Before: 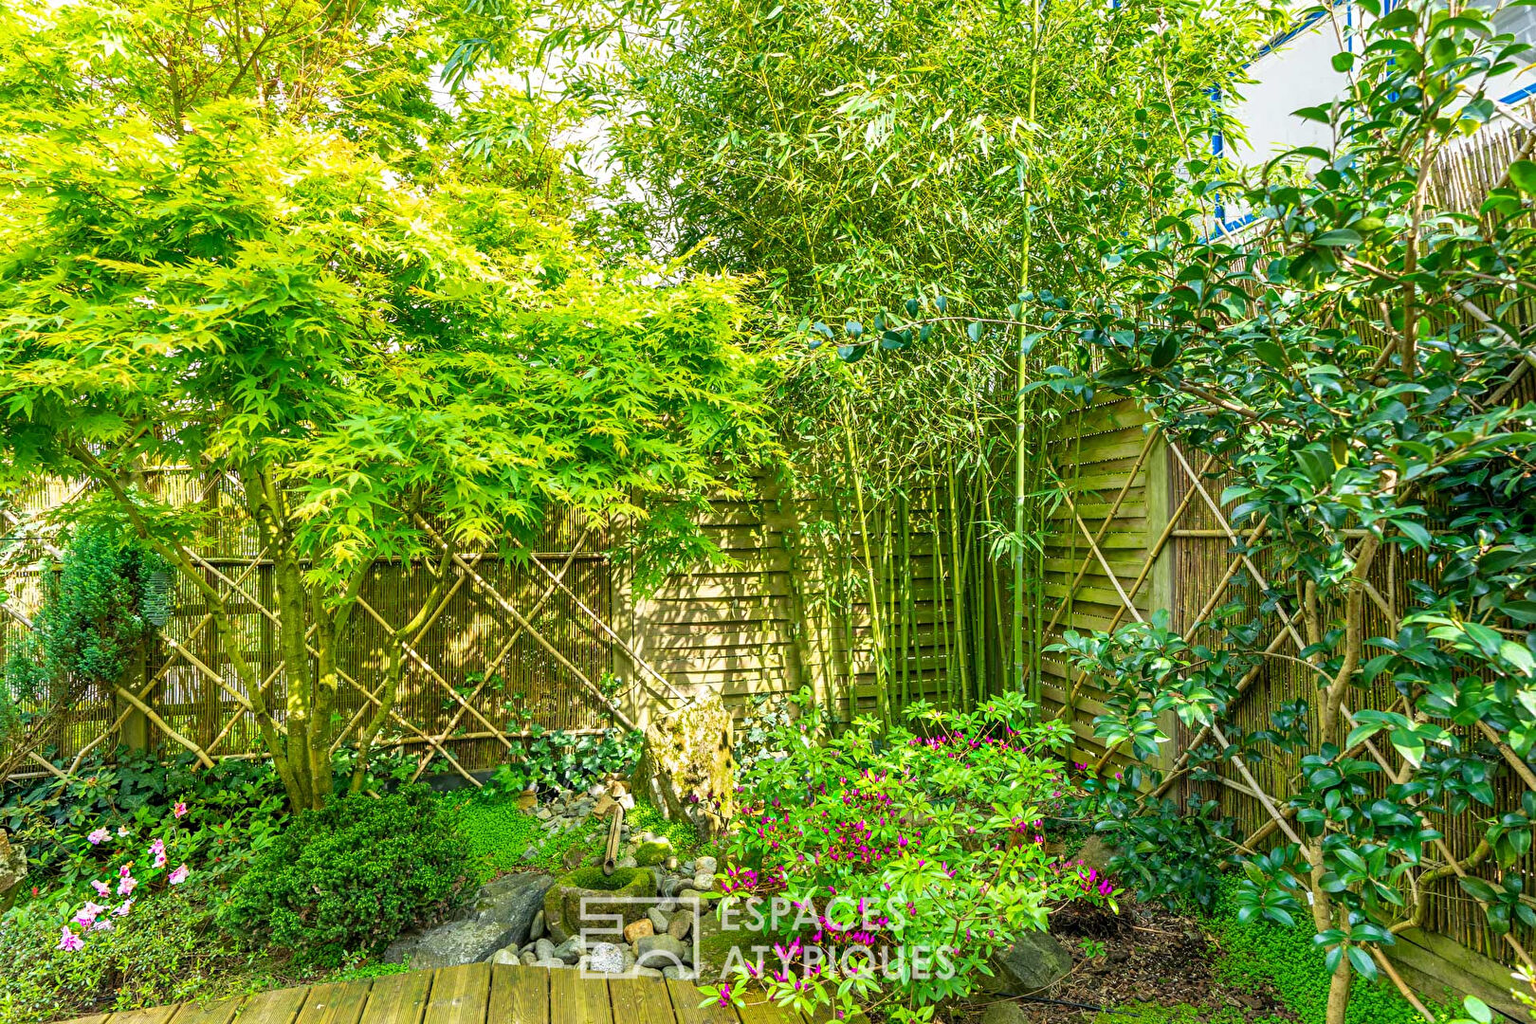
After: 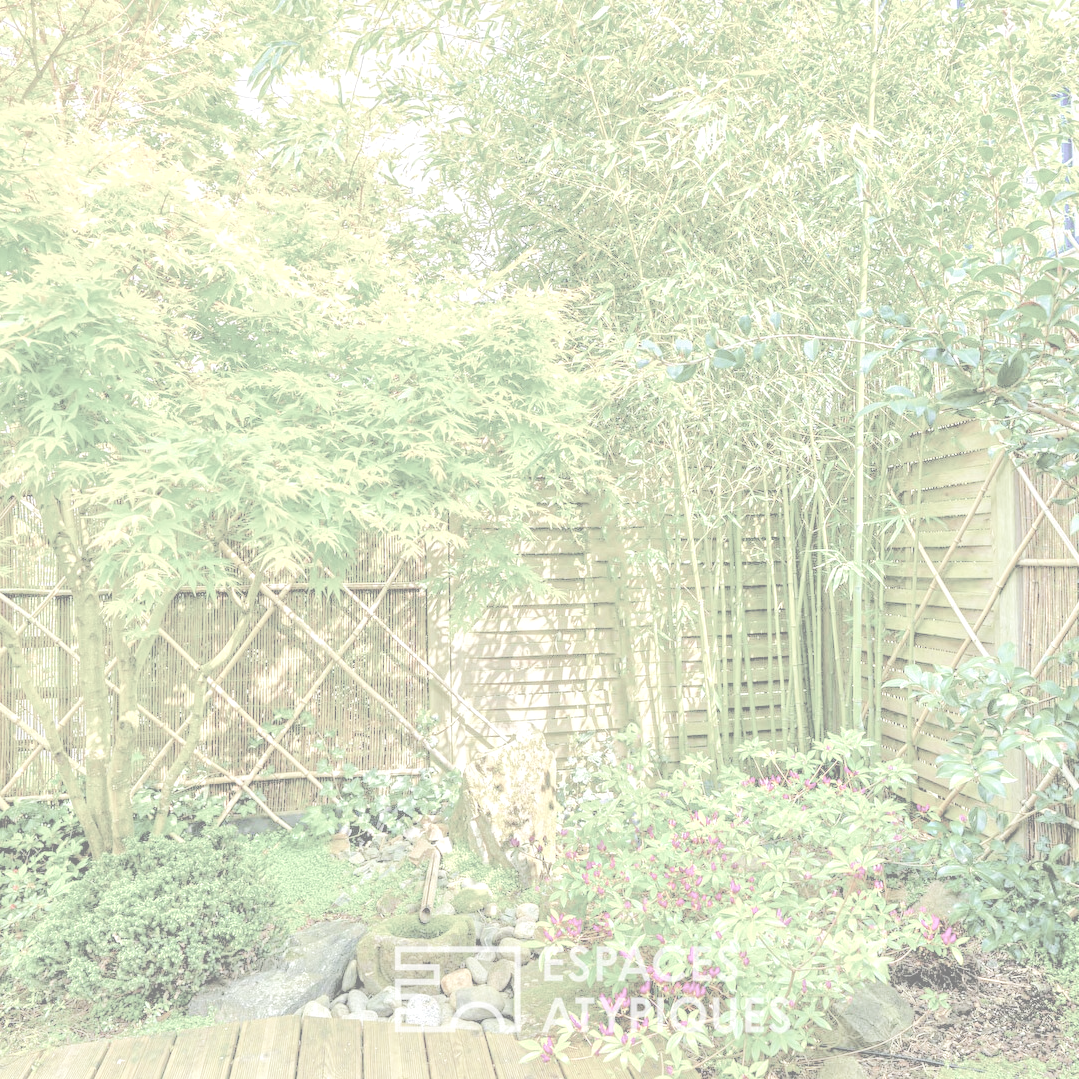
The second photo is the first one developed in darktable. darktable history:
tone equalizer: -7 EV 0.15 EV, -6 EV 0.6 EV, -5 EV 1.15 EV, -4 EV 1.33 EV, -3 EV 1.15 EV, -2 EV 0.6 EV, -1 EV 0.15 EV, mask exposure compensation -0.5 EV
crop and rotate: left 13.409%, right 19.924%
shadows and highlights: radius 110.86, shadows 51.09, white point adjustment 9.16, highlights -4.17, highlights color adjustment 32.2%, soften with gaussian
exposure: black level correction 0.001, compensate highlight preservation false
white balance: red 1.004, blue 1.024
velvia: on, module defaults
contrast brightness saturation: contrast -0.32, brightness 0.75, saturation -0.78
